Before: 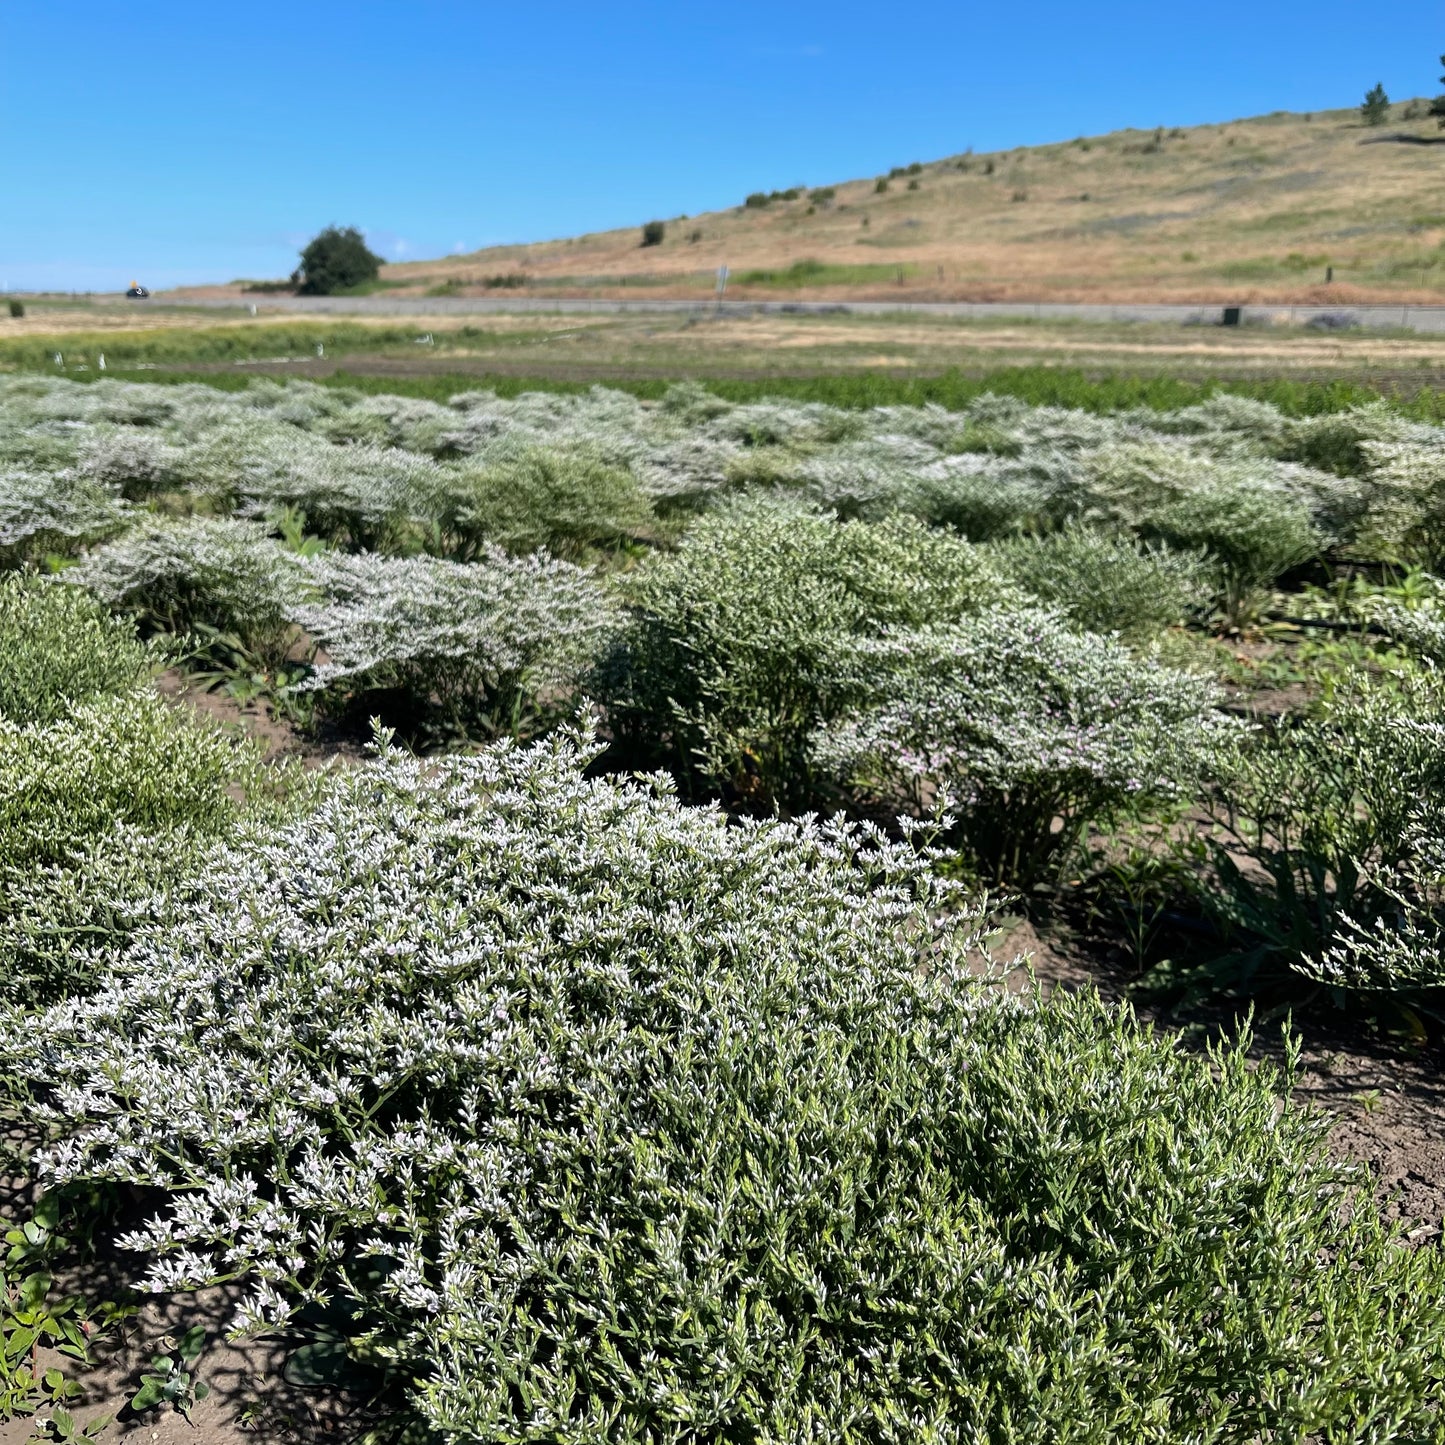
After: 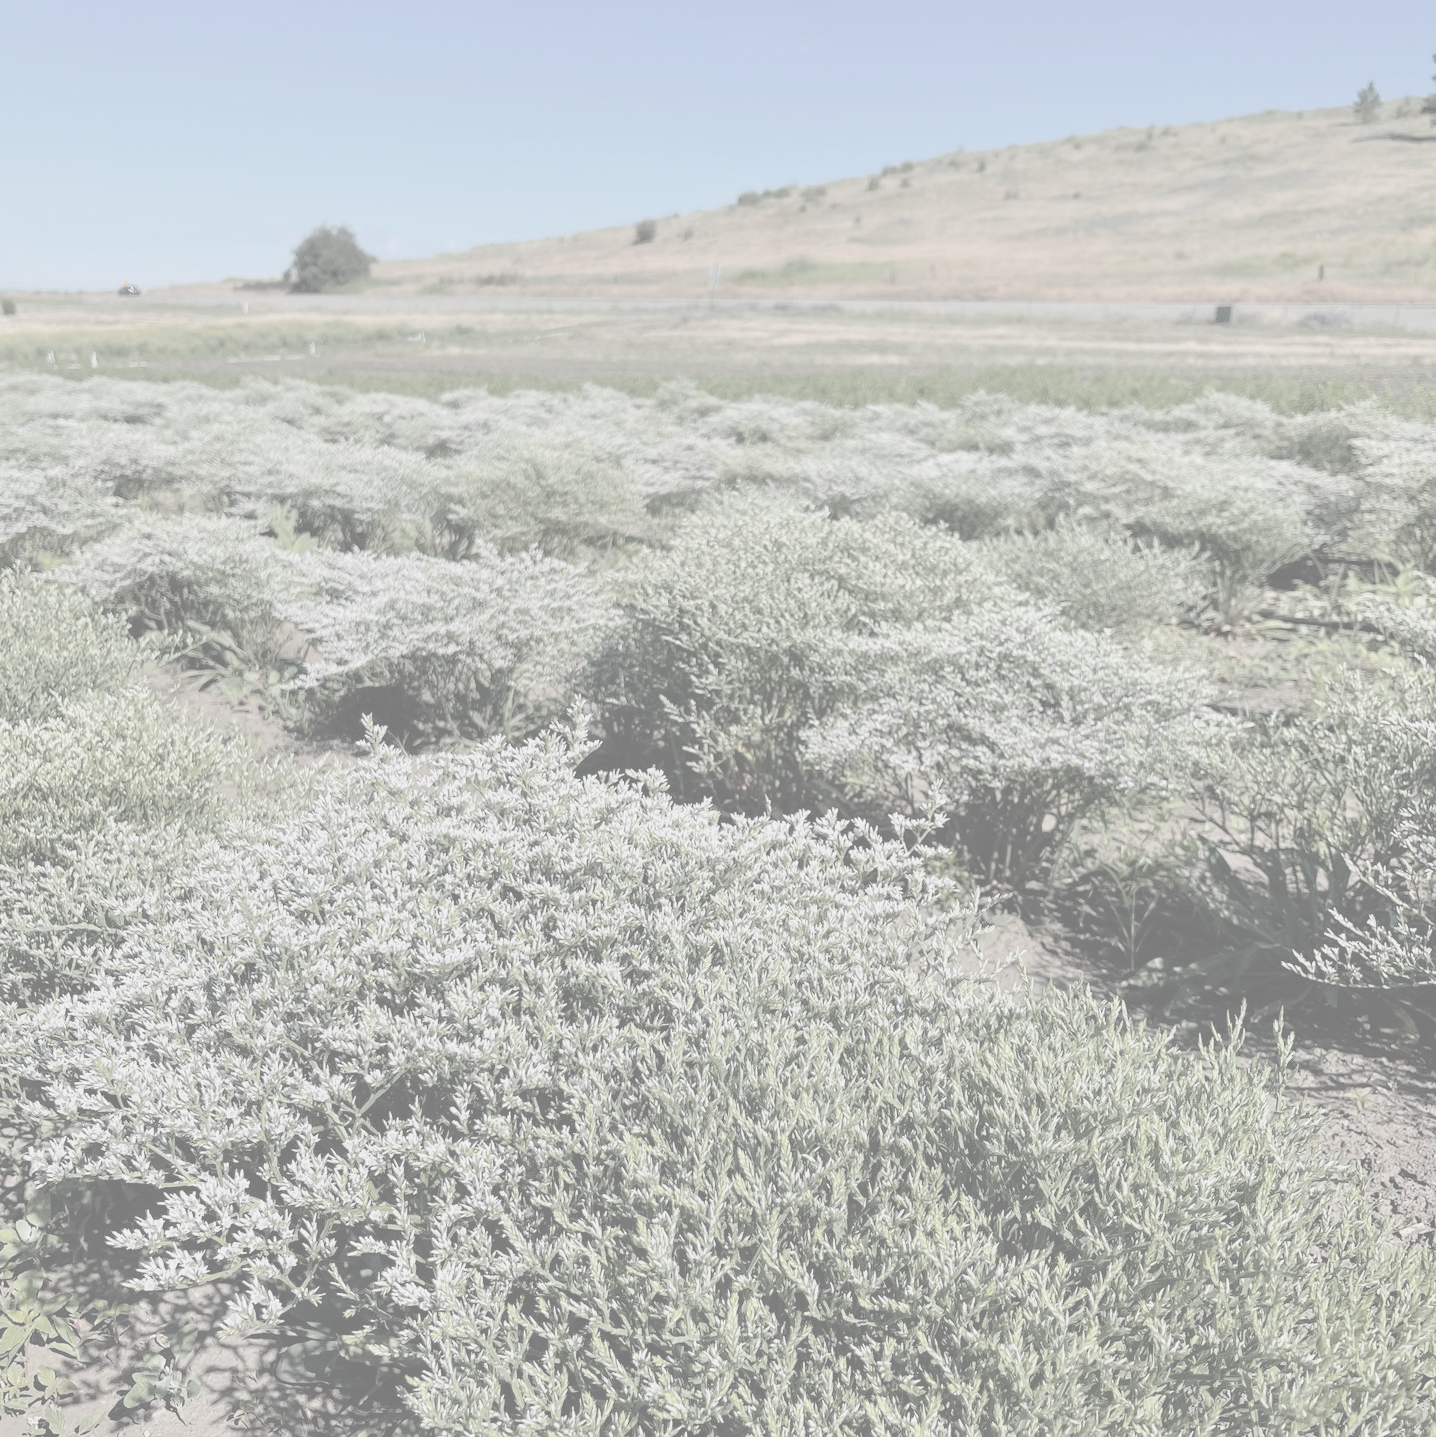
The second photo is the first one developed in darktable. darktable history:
contrast brightness saturation: contrast -0.32, brightness 0.75, saturation -0.78
crop and rotate: left 0.614%, top 0.179%, bottom 0.309%
levels: levels [0, 0.478, 1]
exposure: exposure 0.15 EV, compensate highlight preservation false
